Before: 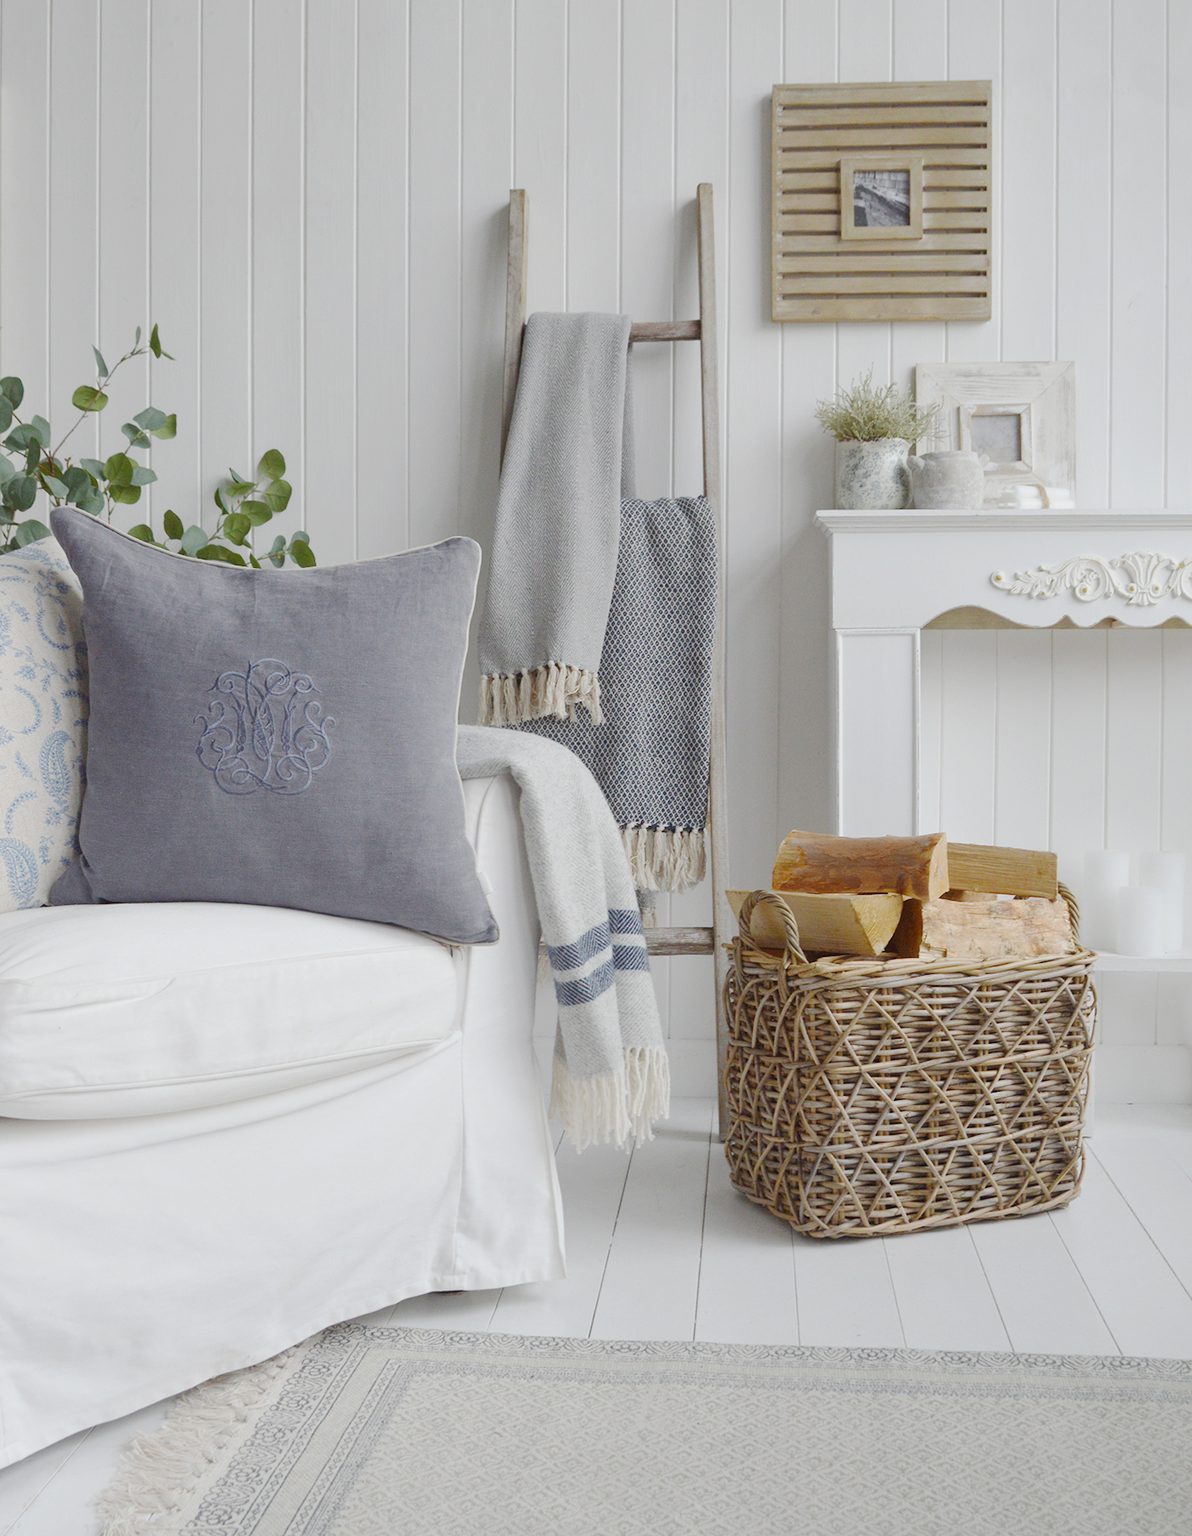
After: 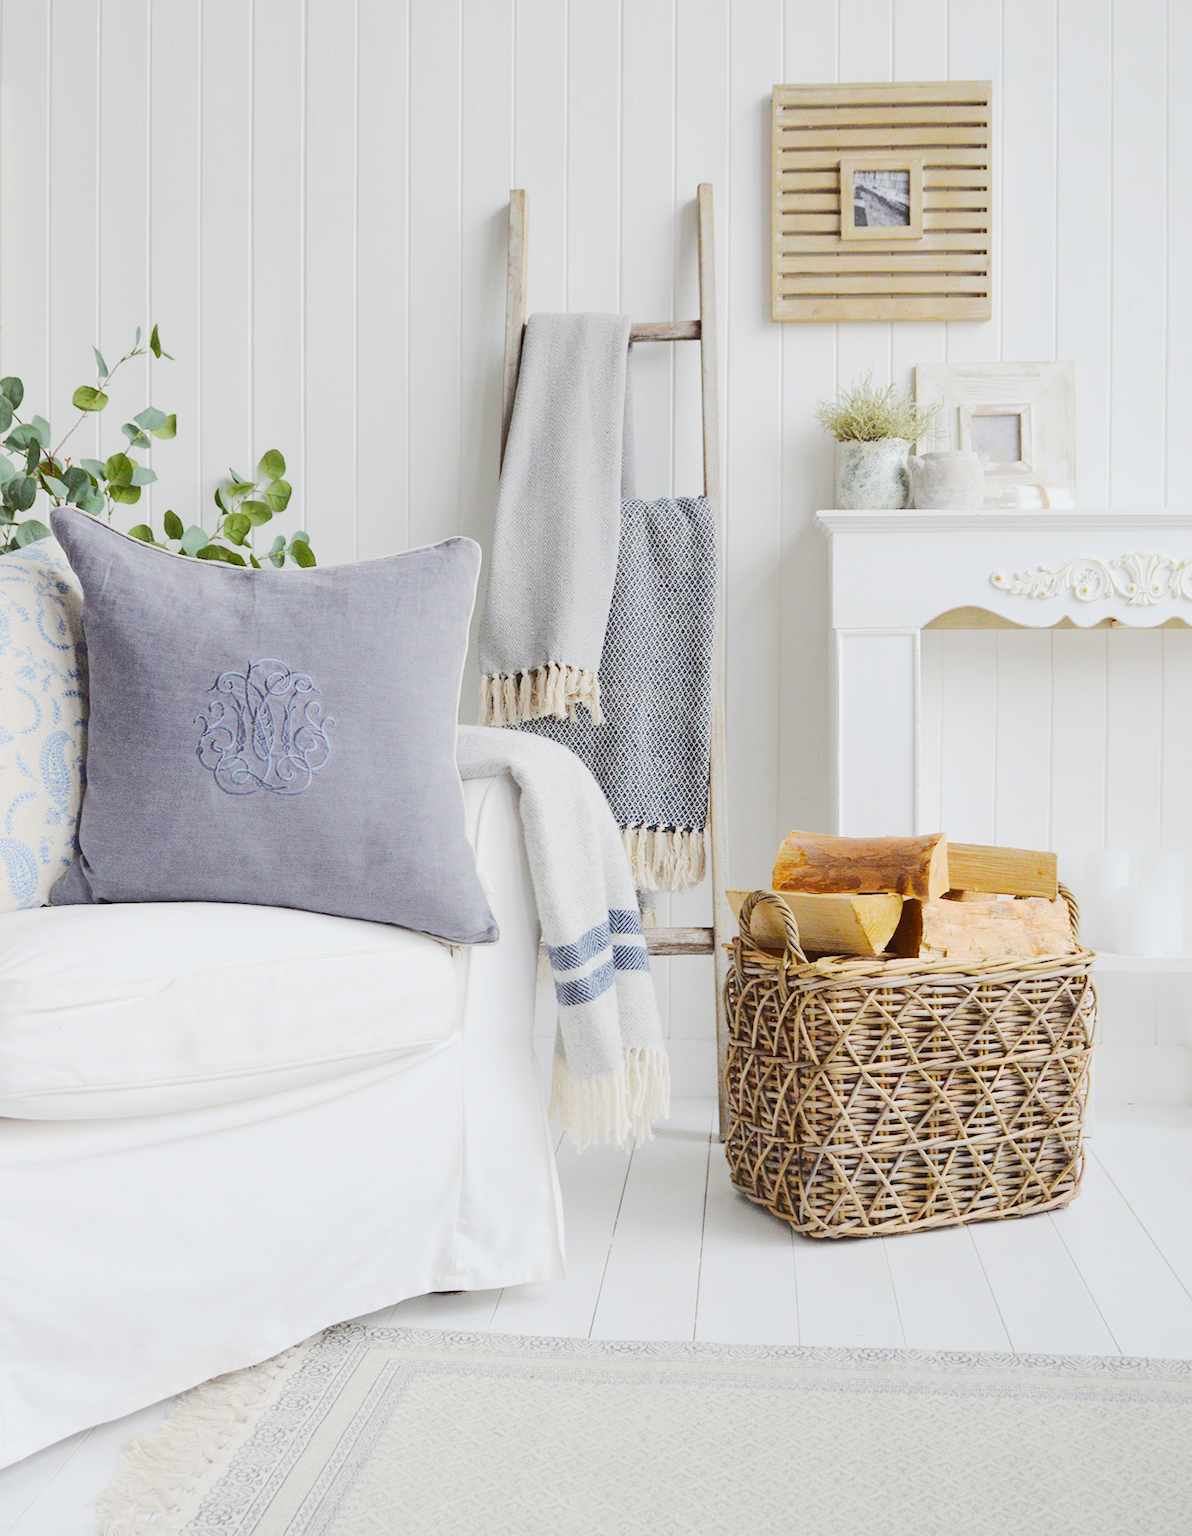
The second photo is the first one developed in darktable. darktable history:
contrast brightness saturation: contrast 0.04, saturation 0.16
shadows and highlights: shadows 30.86, highlights 0, soften with gaussian
rgb curve: curves: ch0 [(0, 0) (0.284, 0.292) (0.505, 0.644) (1, 1)], compensate middle gray true
